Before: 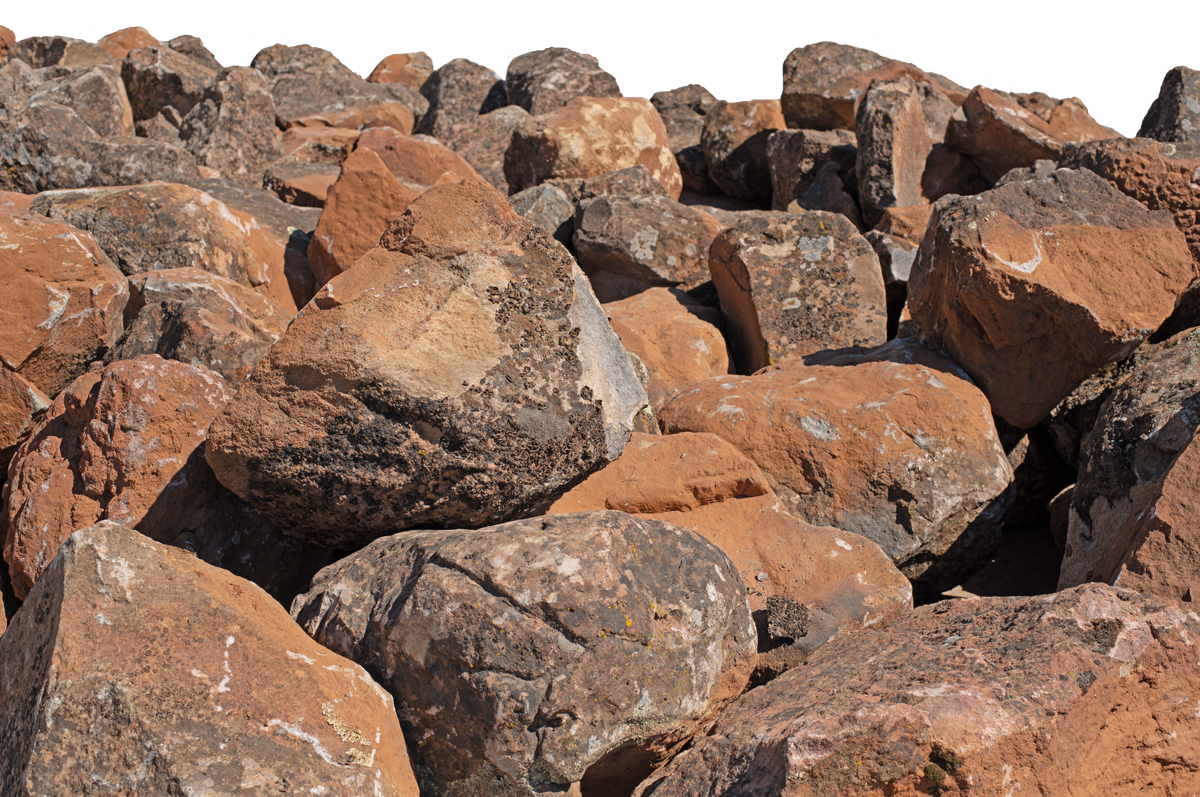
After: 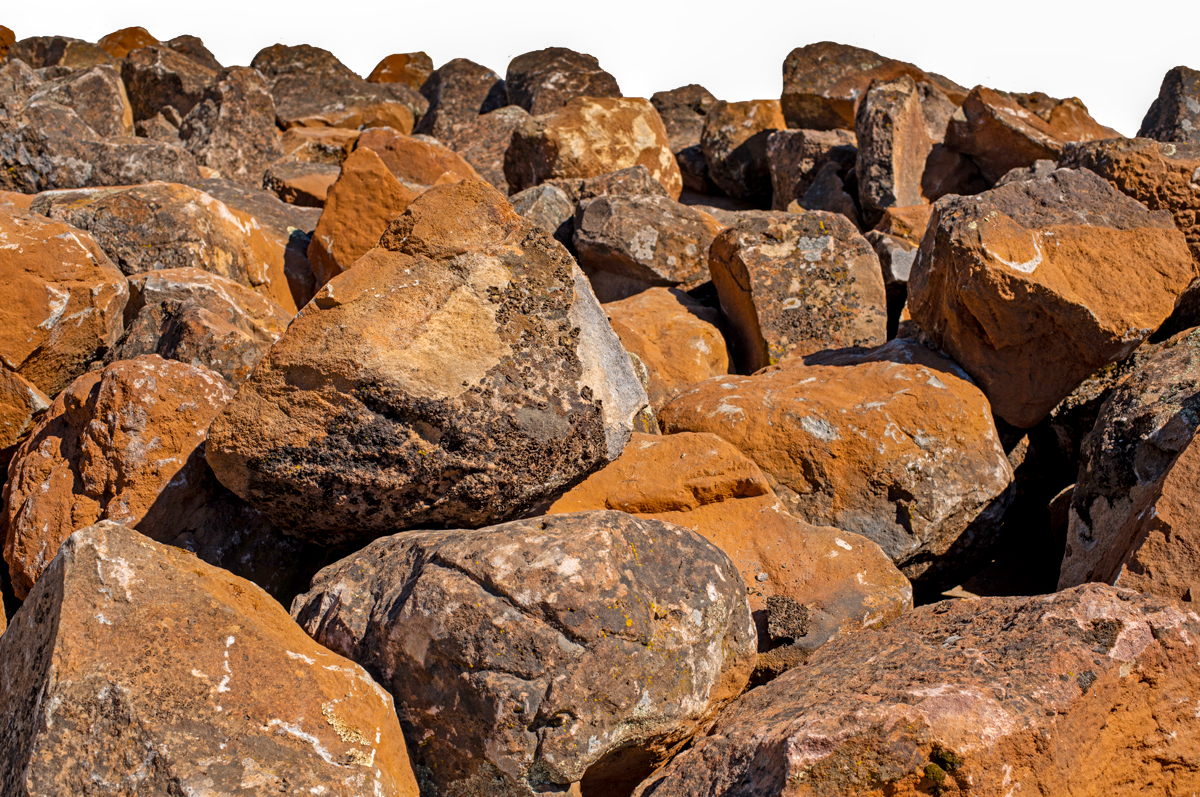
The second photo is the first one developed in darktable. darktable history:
shadows and highlights: shadows 20.91, highlights -82.73, soften with gaussian
color balance rgb: linear chroma grading › global chroma 15%, perceptual saturation grading › global saturation 30%
color balance: mode lift, gamma, gain (sRGB), lift [0.97, 1, 1, 1], gamma [1.03, 1, 1, 1]
local contrast: detail 130%
contrast brightness saturation: saturation -0.05
